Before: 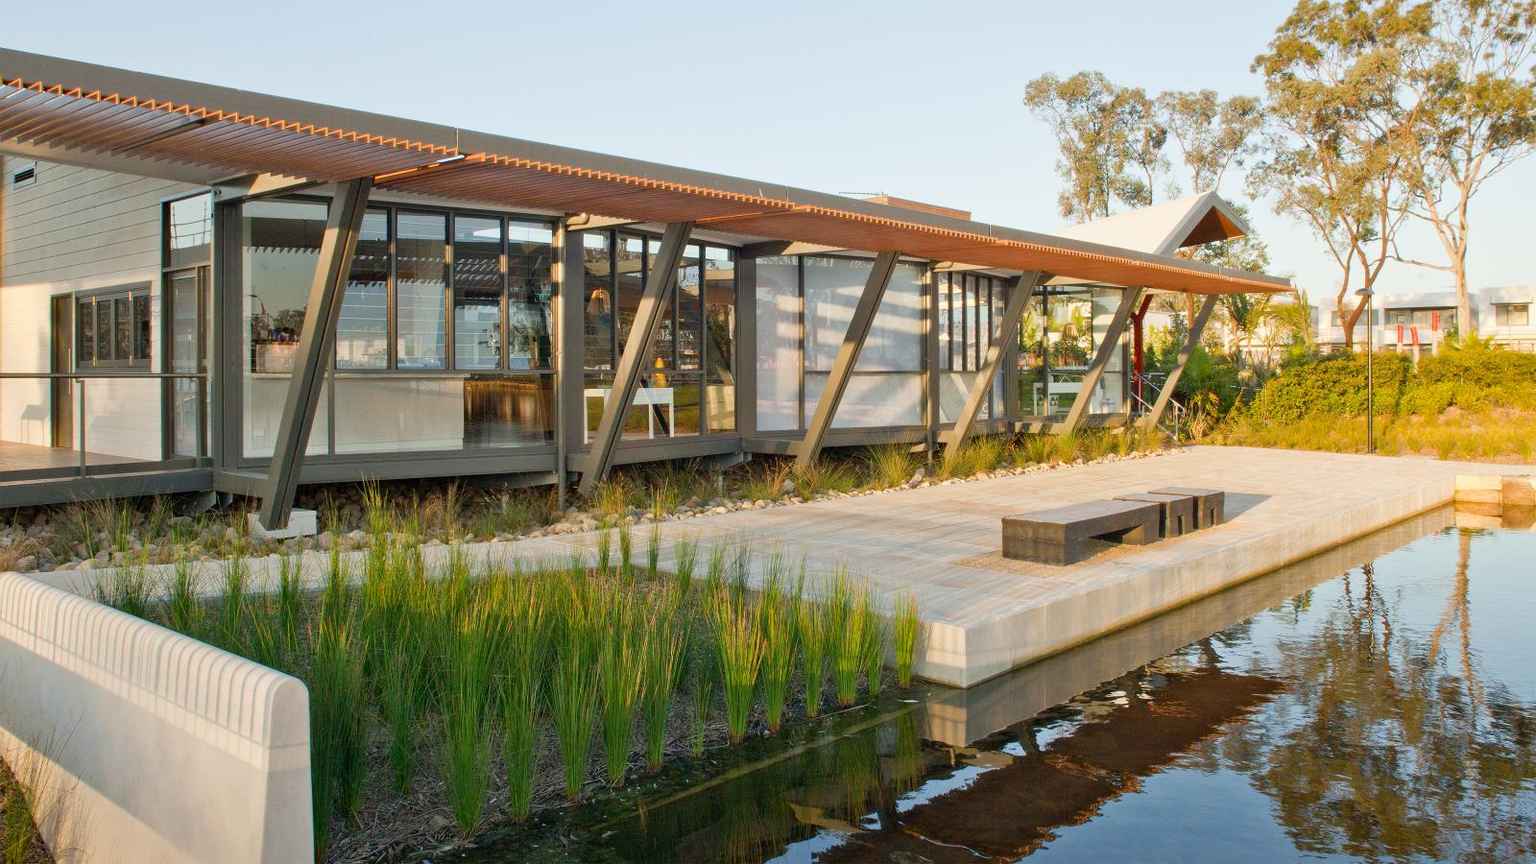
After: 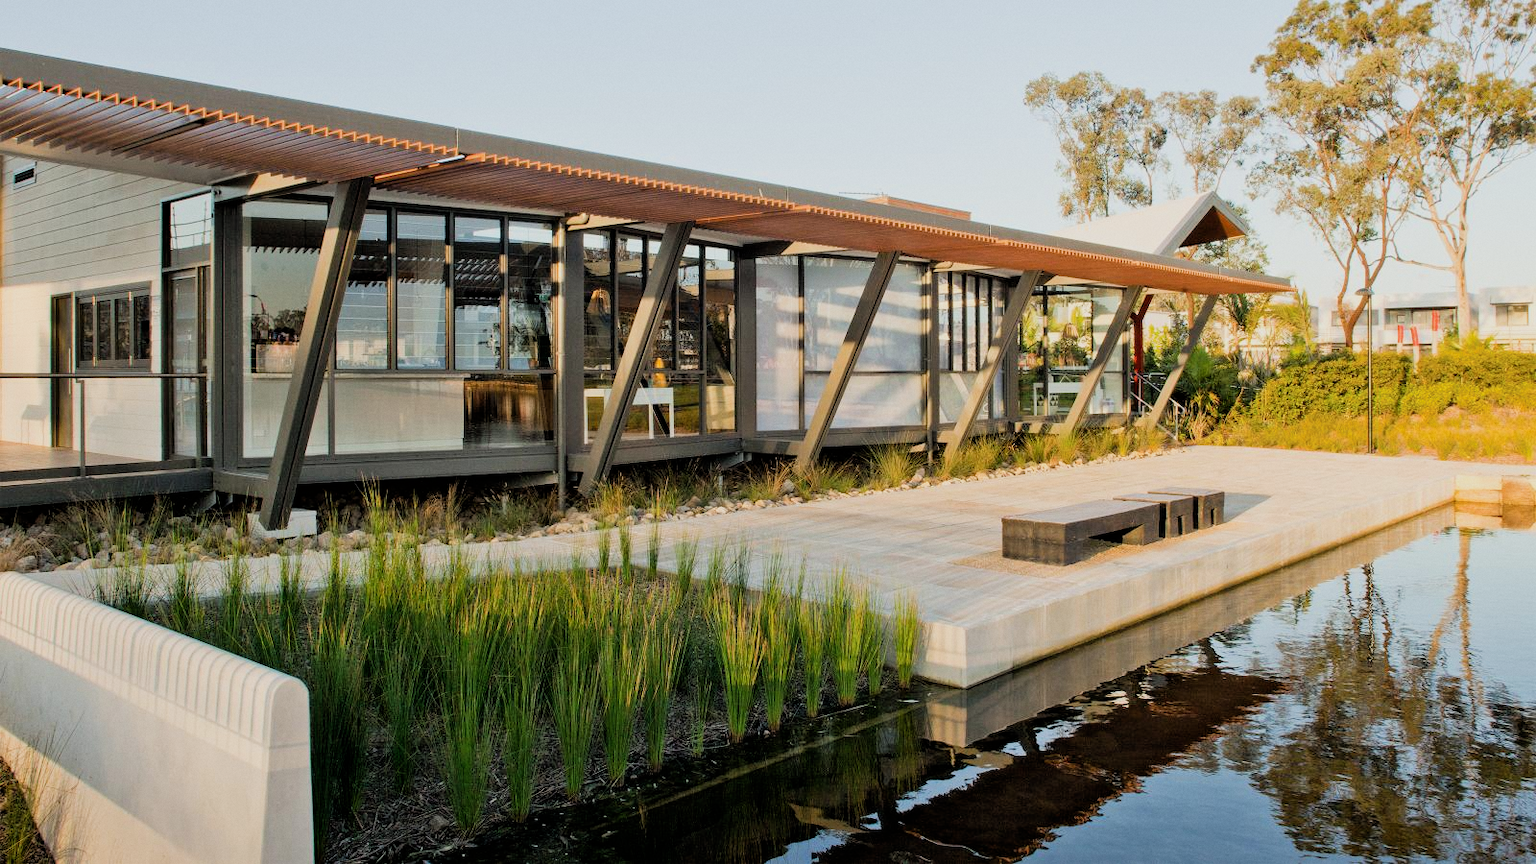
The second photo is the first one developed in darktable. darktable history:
filmic rgb: black relative exposure -5 EV, hardness 2.88, contrast 1.3, highlights saturation mix -10%
grain: coarseness 14.57 ISO, strength 8.8%
